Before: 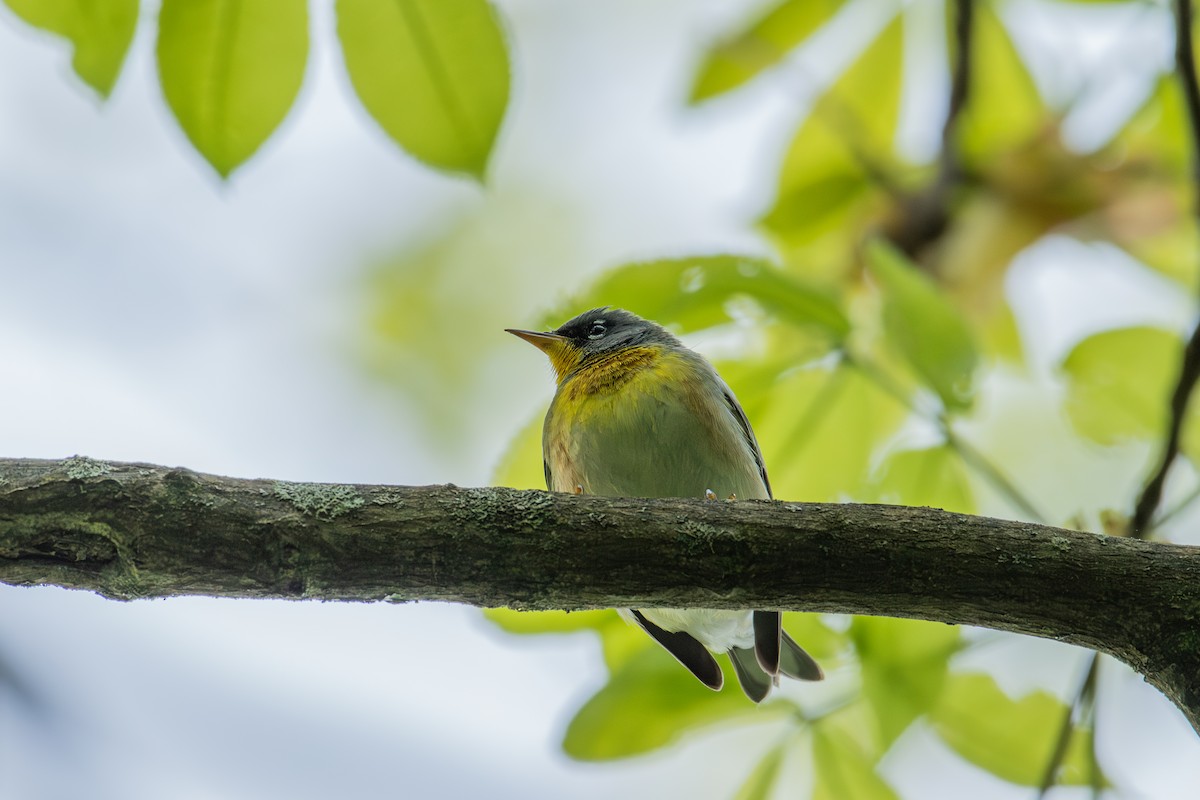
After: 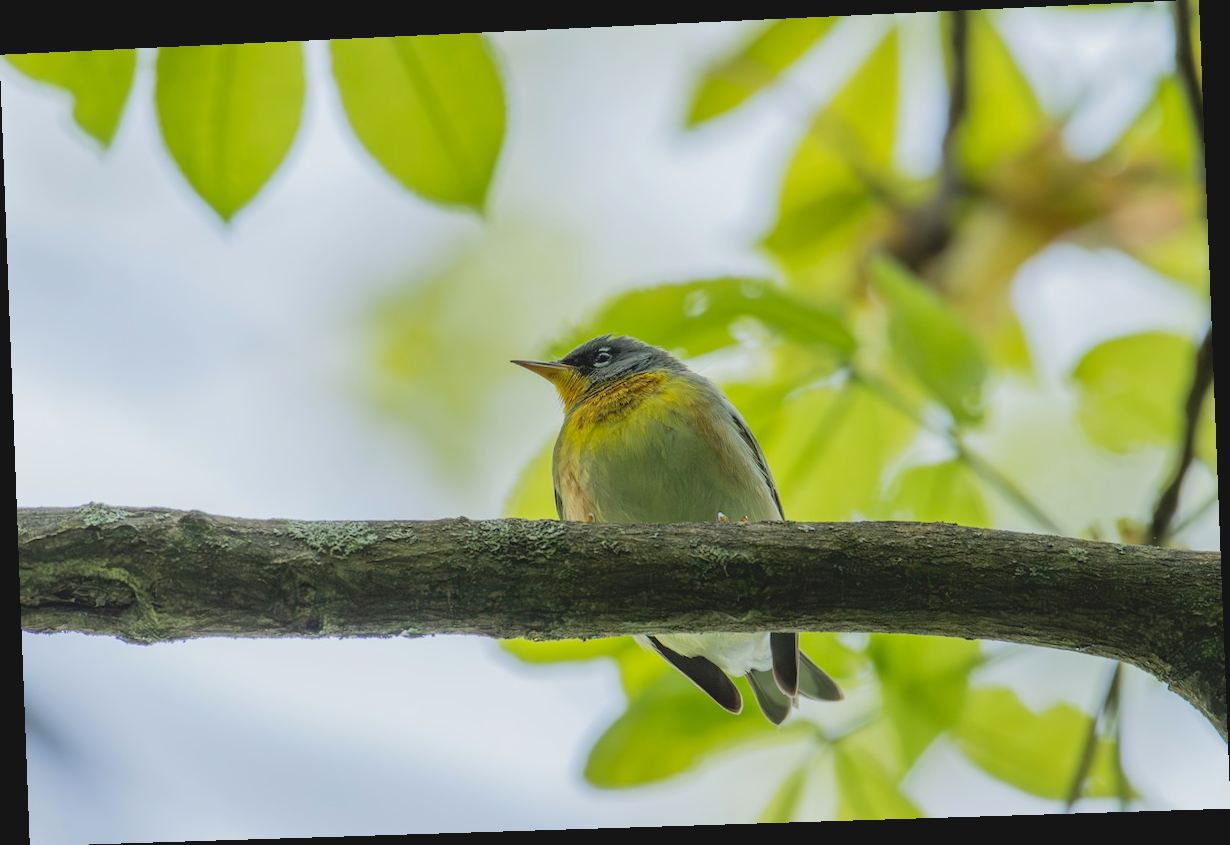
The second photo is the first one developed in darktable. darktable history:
contrast brightness saturation: contrast -0.1, brightness 0.05, saturation 0.08
rotate and perspective: rotation -2.22°, lens shift (horizontal) -0.022, automatic cropping off
